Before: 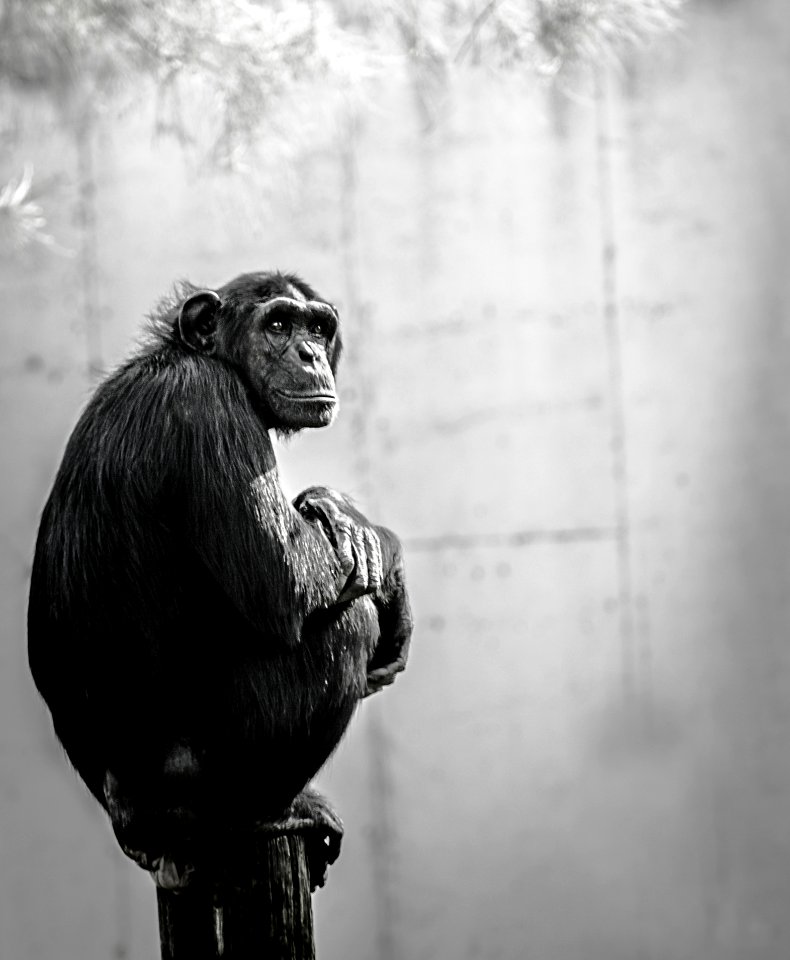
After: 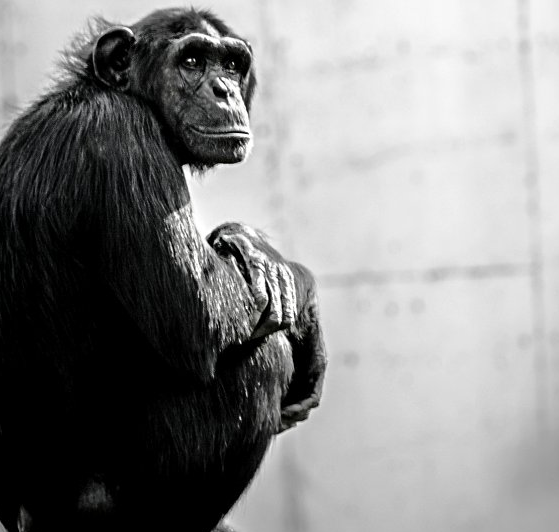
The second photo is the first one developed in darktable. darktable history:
crop: left 10.975%, top 27.523%, right 18.256%, bottom 16.959%
